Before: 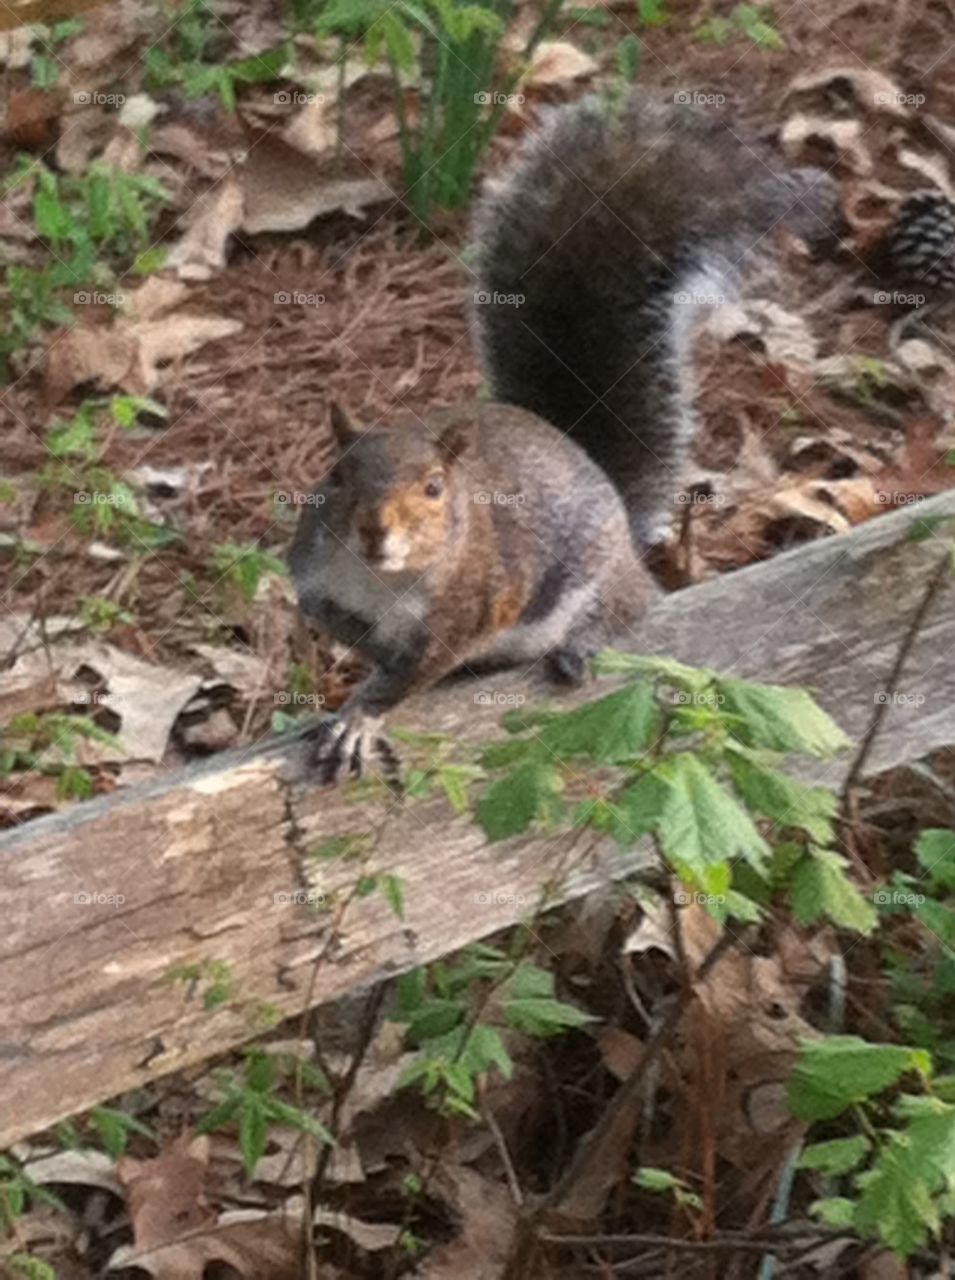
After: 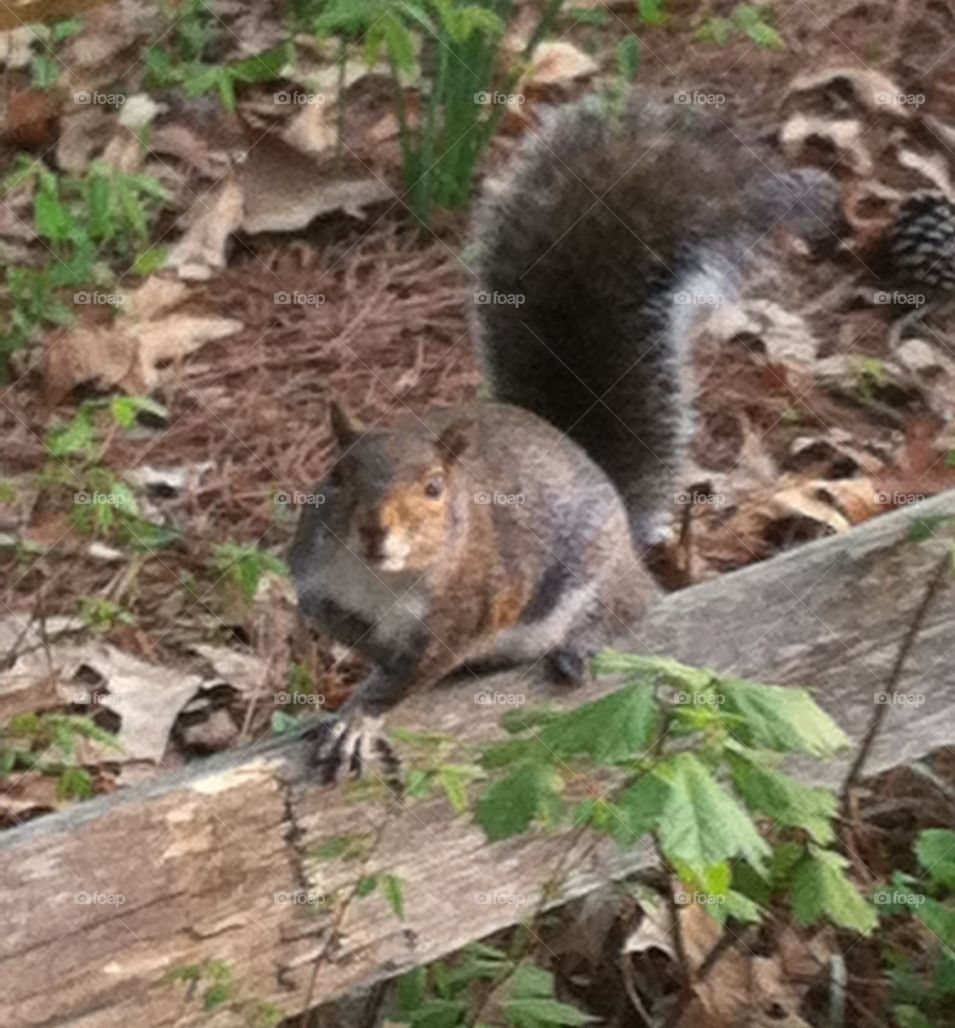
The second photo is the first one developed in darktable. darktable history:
crop: bottom 19.643%
